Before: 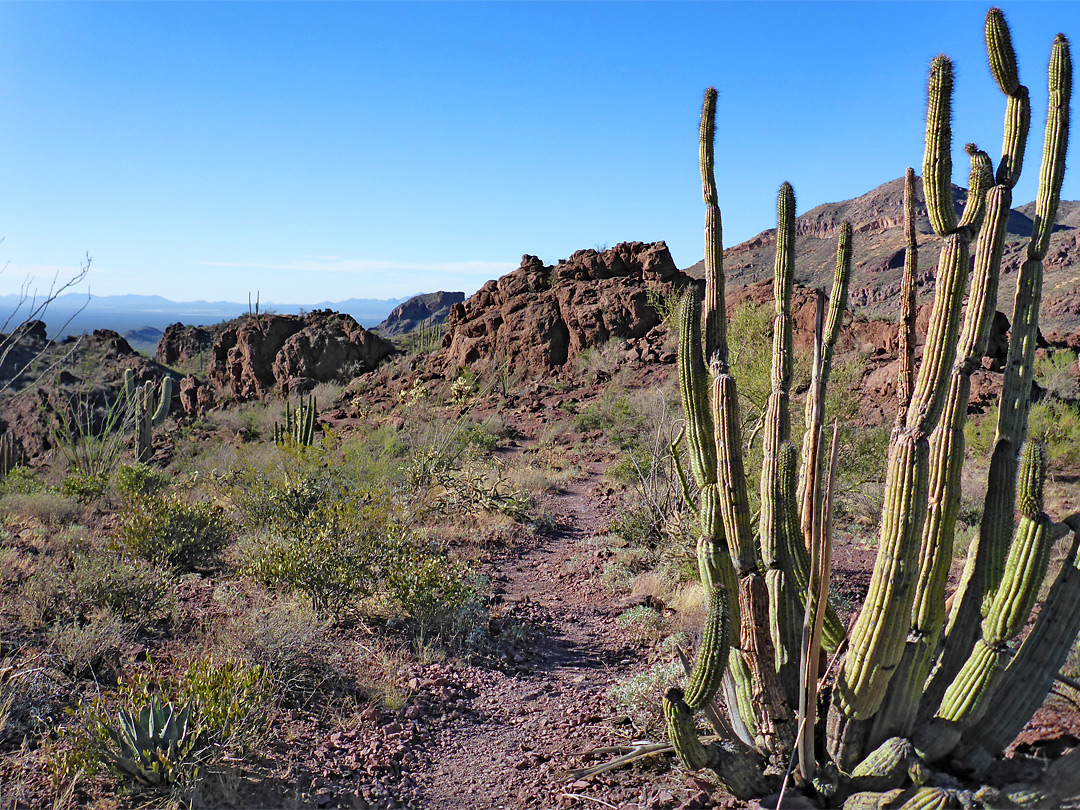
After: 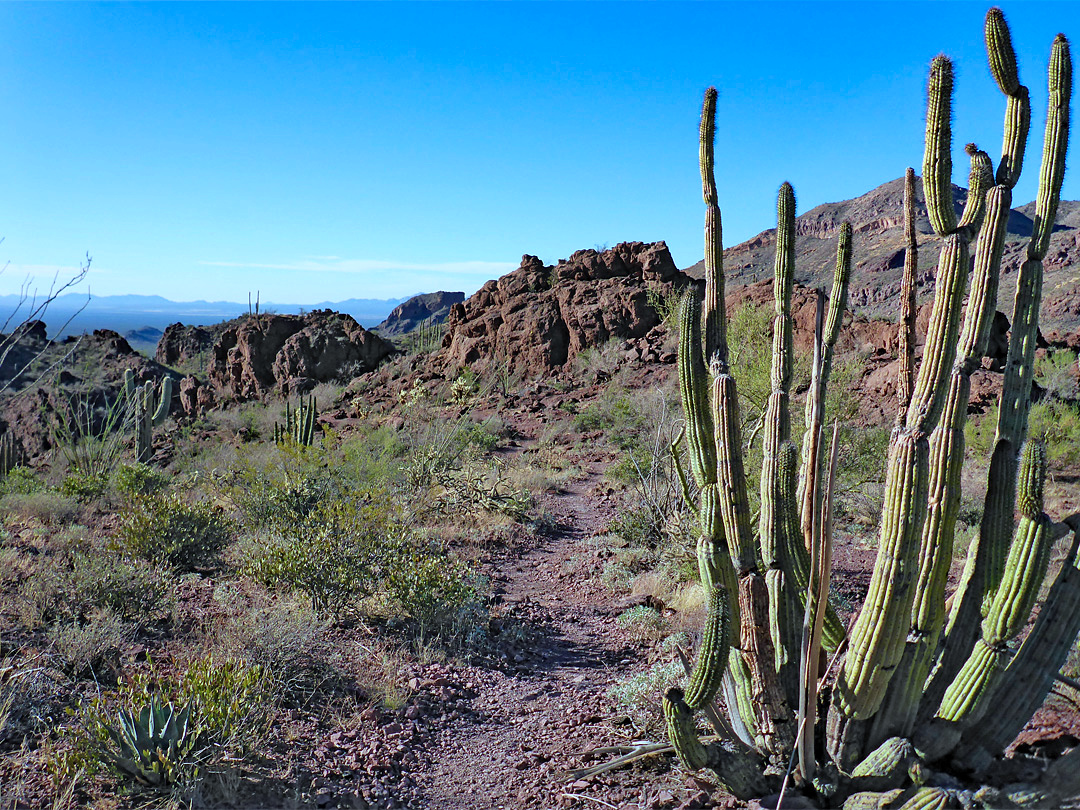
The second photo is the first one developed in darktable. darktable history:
haze removal: compatibility mode true, adaptive false
color calibration: illuminant Planckian (black body), x 0.368, y 0.361, temperature 4275.92 K
